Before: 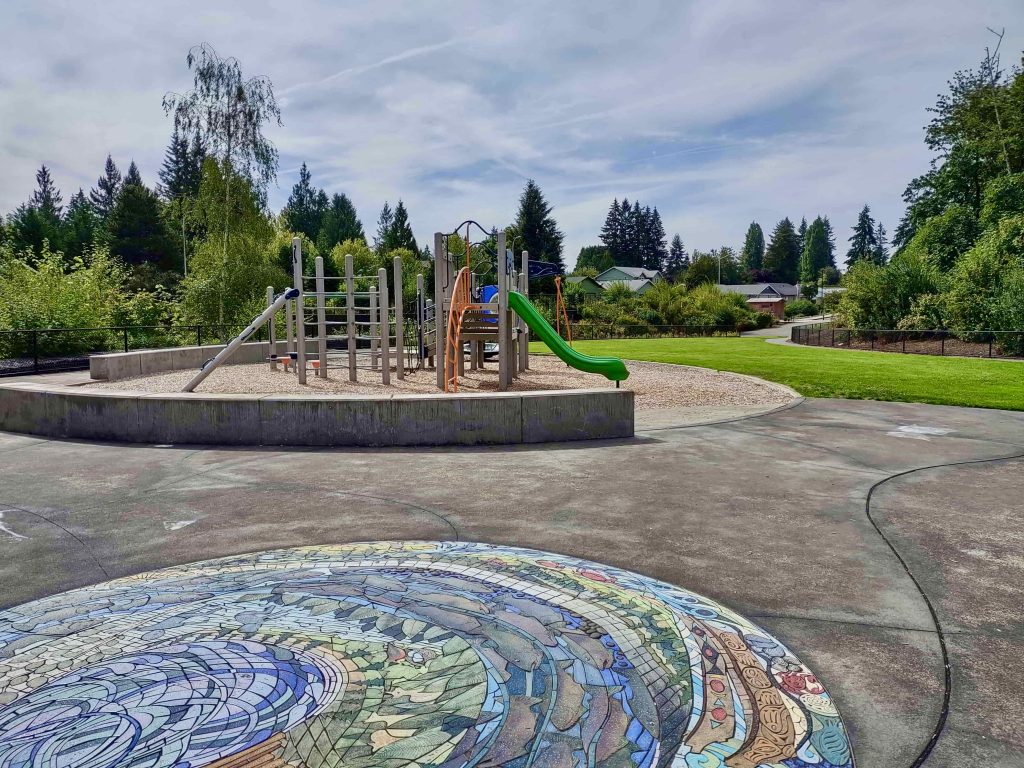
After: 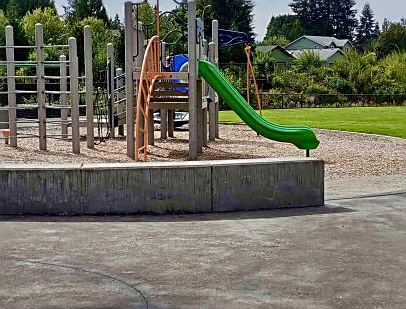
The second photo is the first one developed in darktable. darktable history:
sharpen: on, module defaults
crop: left 30.349%, top 30.144%, right 29.973%, bottom 29.587%
